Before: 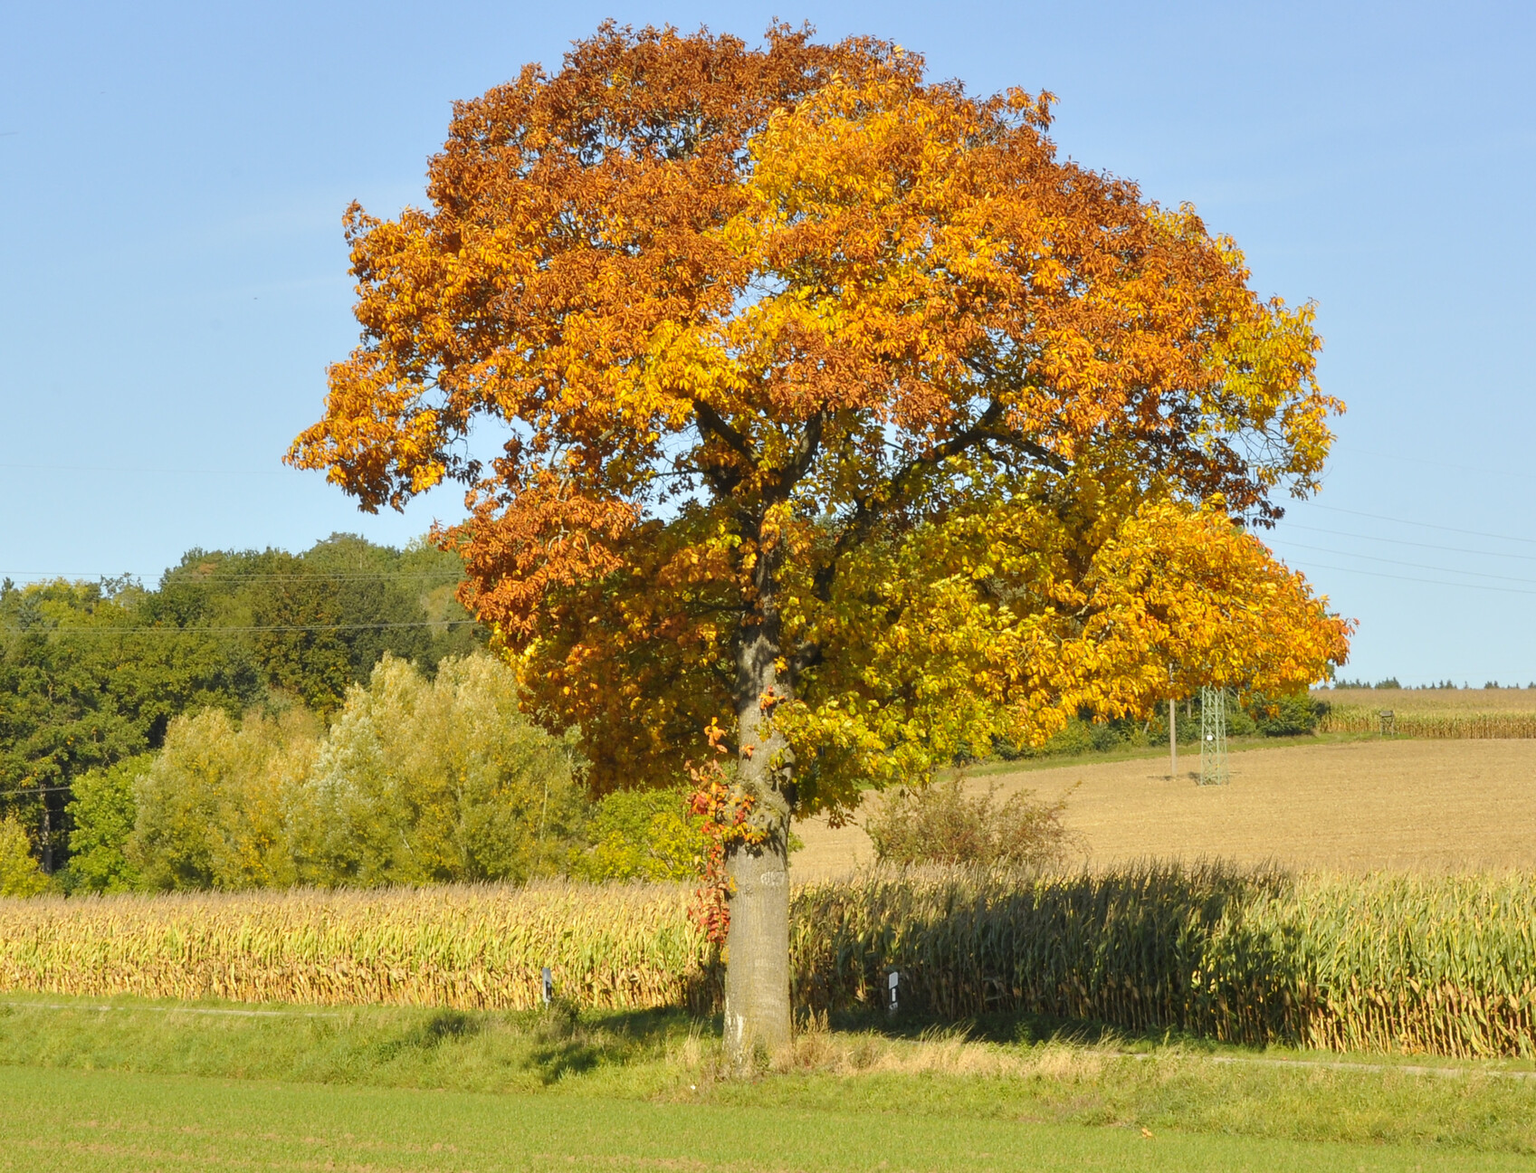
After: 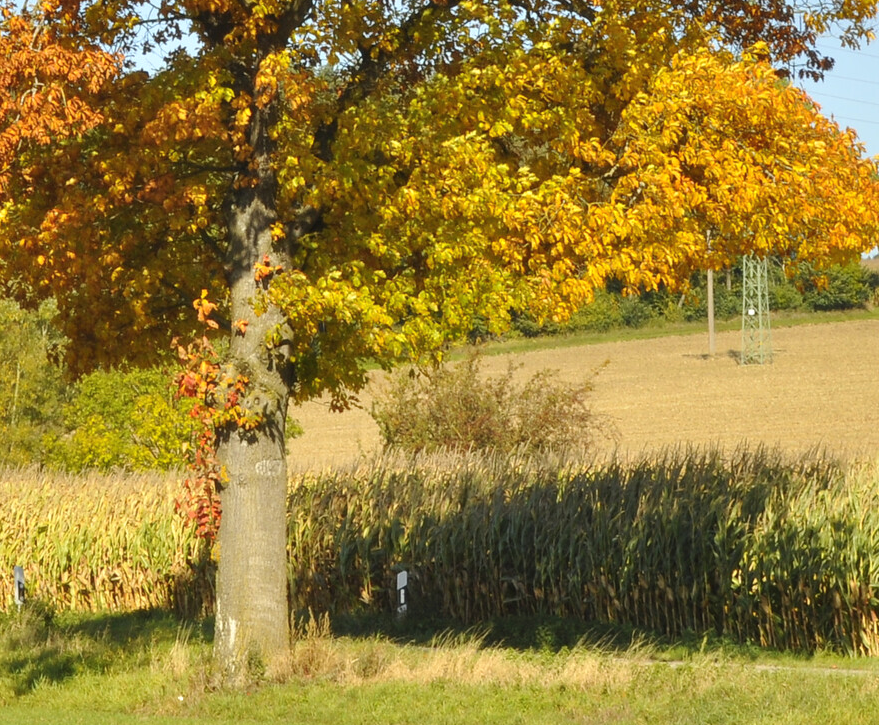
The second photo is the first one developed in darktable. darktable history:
exposure: black level correction -0.001, exposure 0.08 EV, compensate highlight preservation false
crop: left 34.479%, top 38.822%, right 13.718%, bottom 5.172%
